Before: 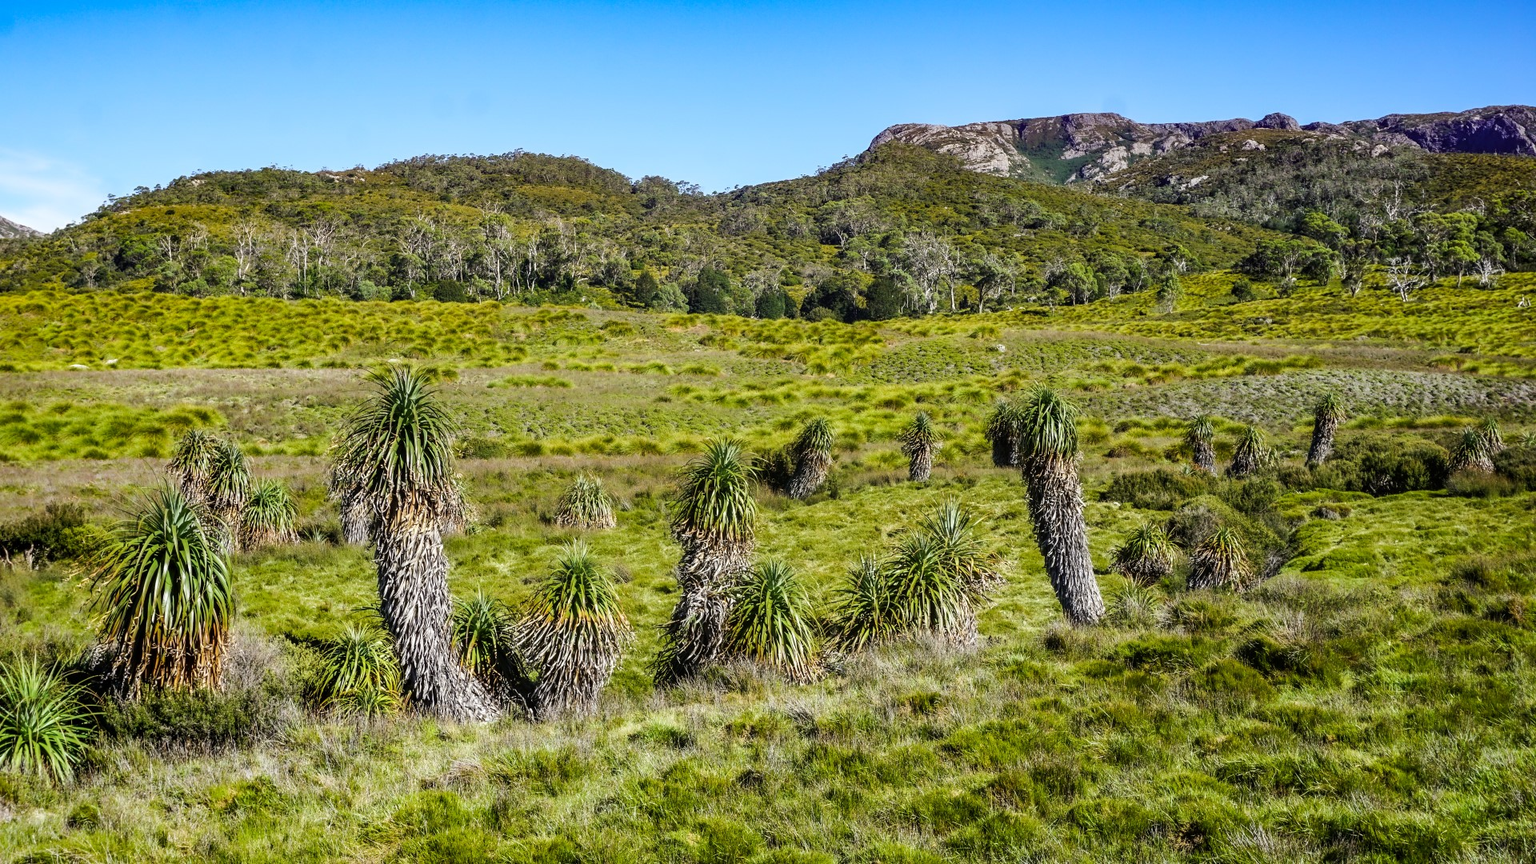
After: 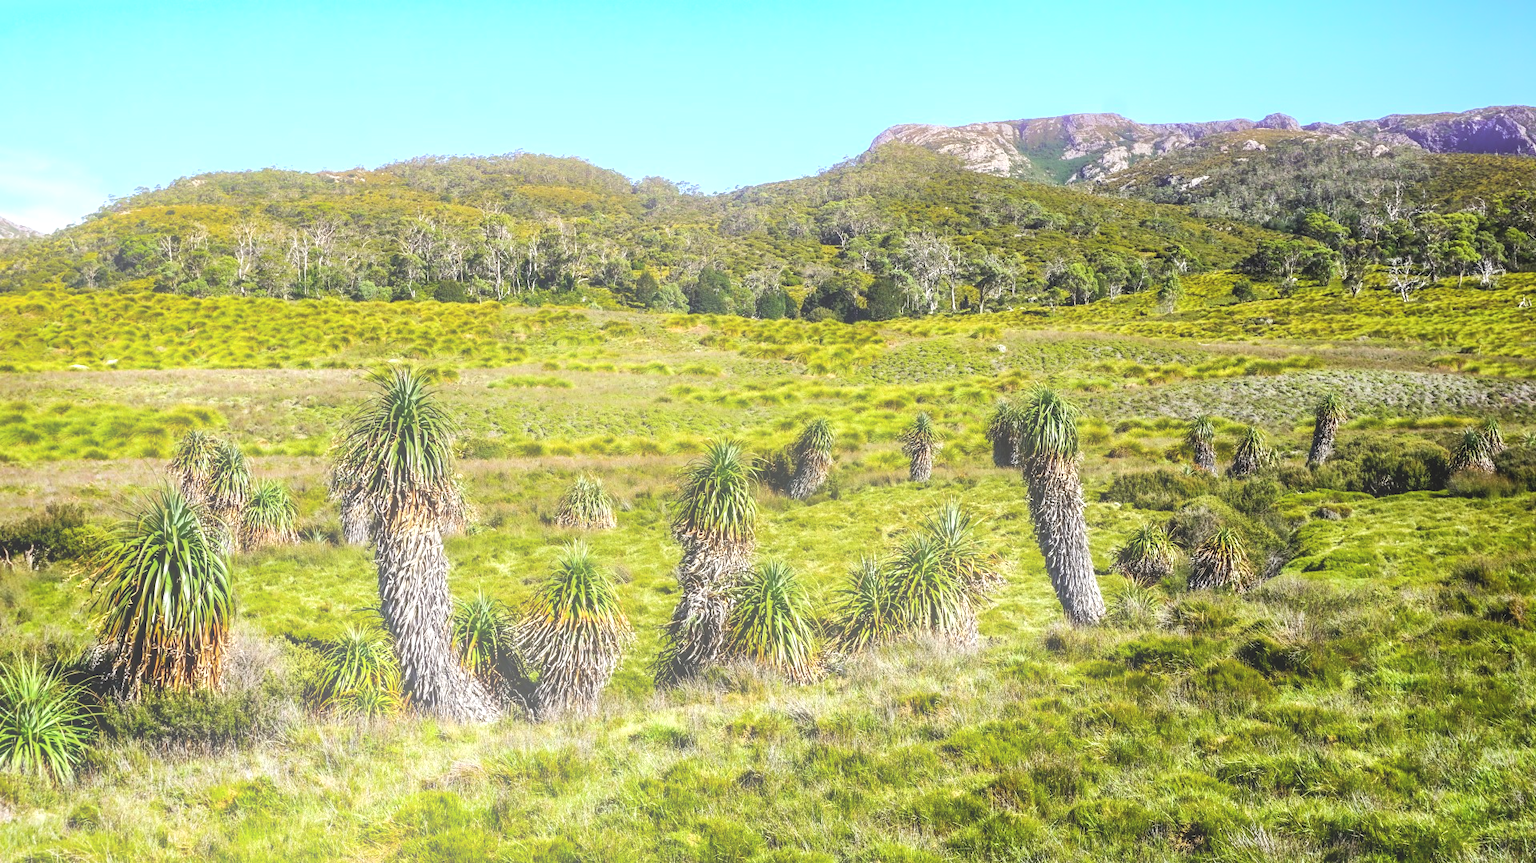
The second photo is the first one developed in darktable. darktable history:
exposure: black level correction -0.002, exposure 0.54 EV, compensate highlight preservation false
bloom: threshold 82.5%, strength 16.25%
